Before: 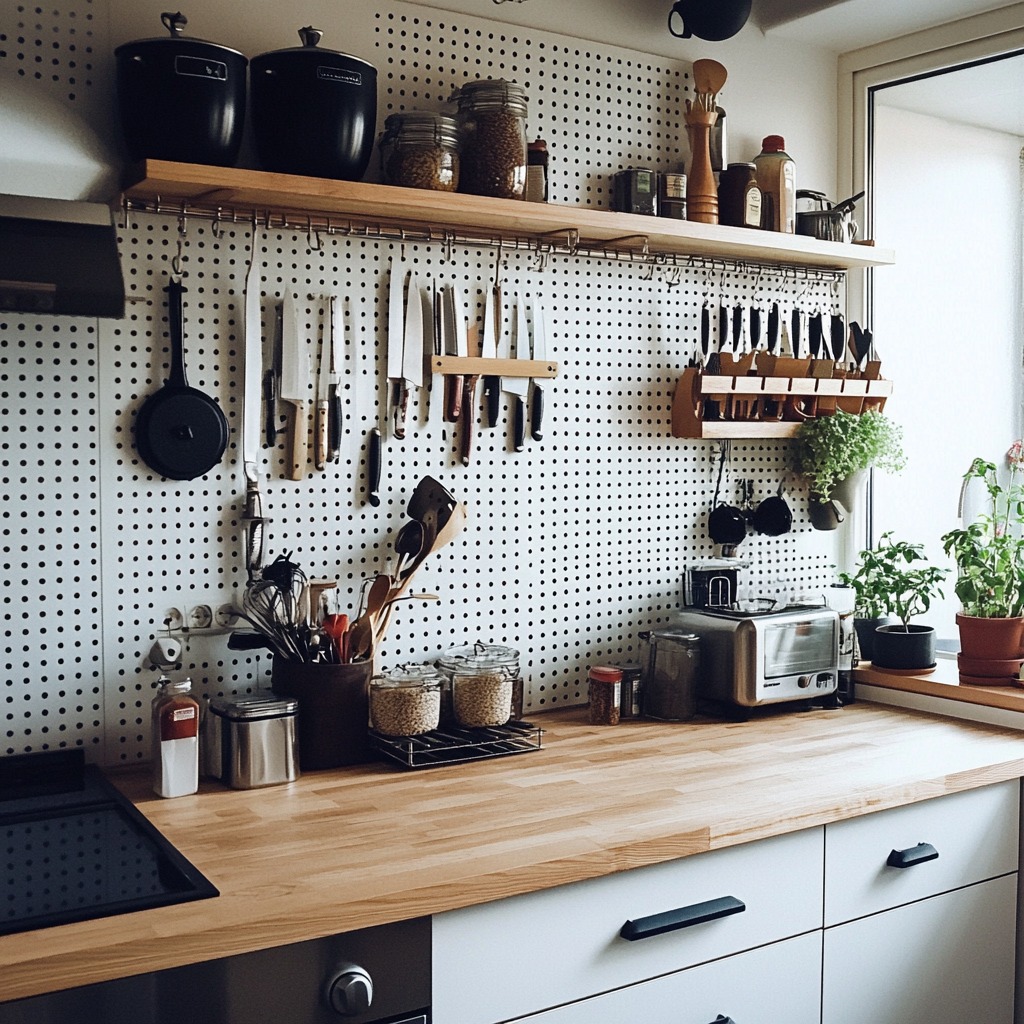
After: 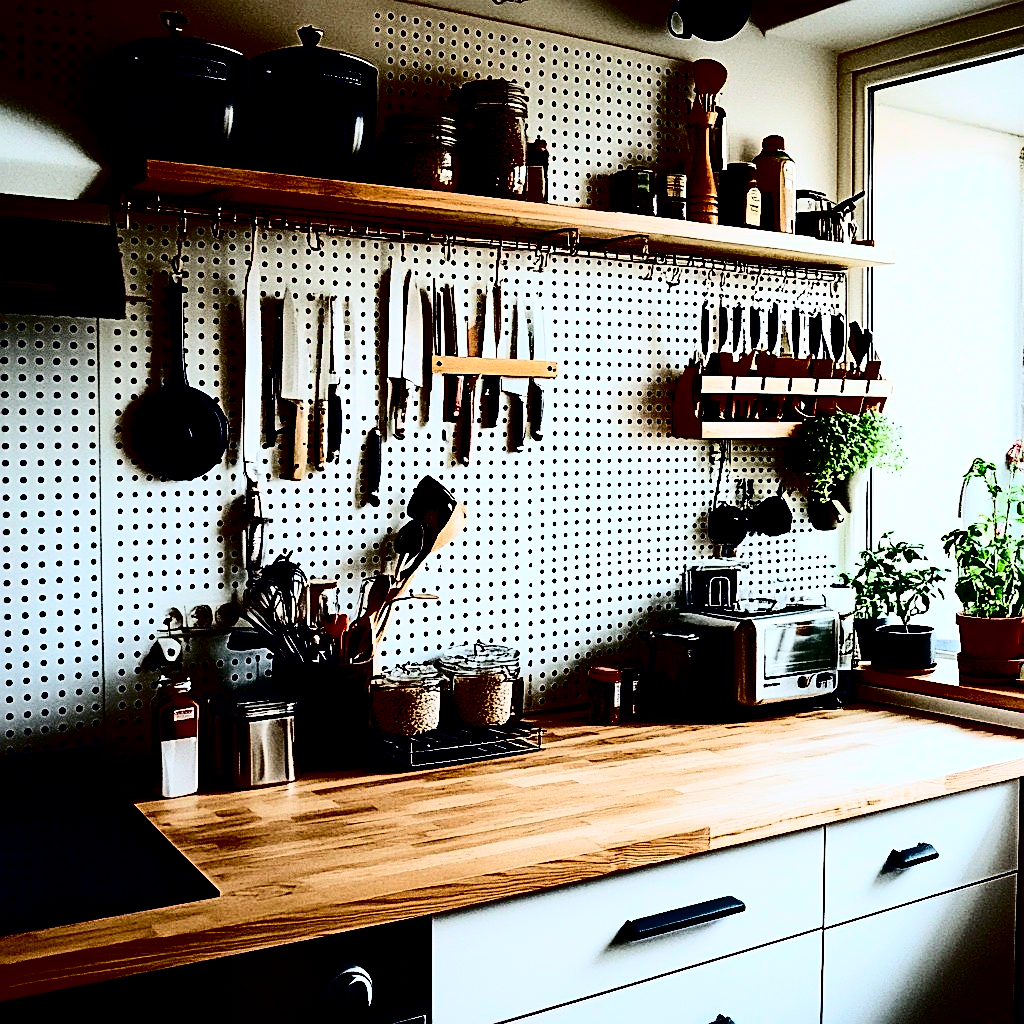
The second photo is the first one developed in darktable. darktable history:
contrast brightness saturation: contrast 0.767, brightness -0.987, saturation 0.989
sharpen: on, module defaults
filmic rgb: black relative exposure -3.69 EV, white relative exposure 2.77 EV, dynamic range scaling -5.92%, hardness 3.05, color science v6 (2022)
